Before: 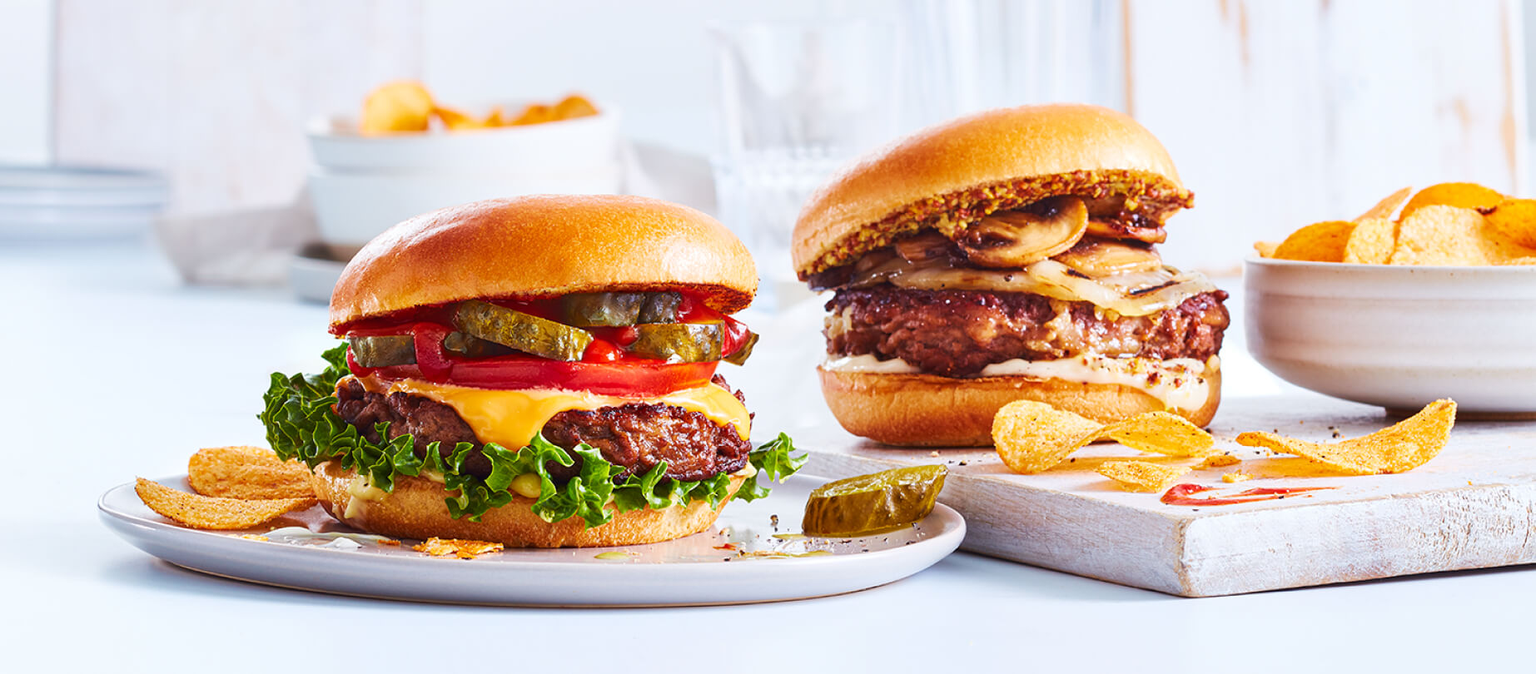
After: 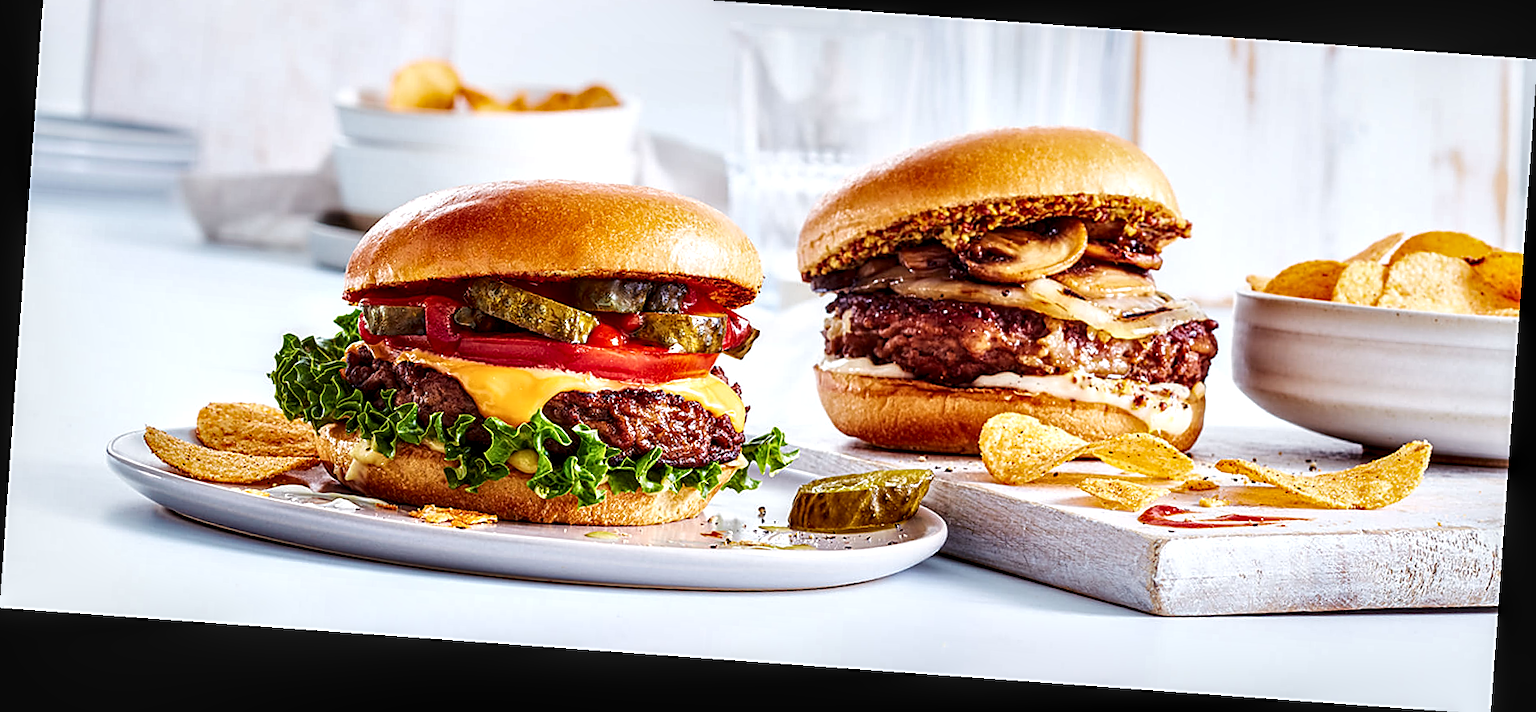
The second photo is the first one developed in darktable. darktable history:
rotate and perspective: rotation 4.1°, automatic cropping off
sharpen: on, module defaults
crop and rotate: top 6.25%
local contrast: highlights 65%, shadows 54%, detail 169%, midtone range 0.514
